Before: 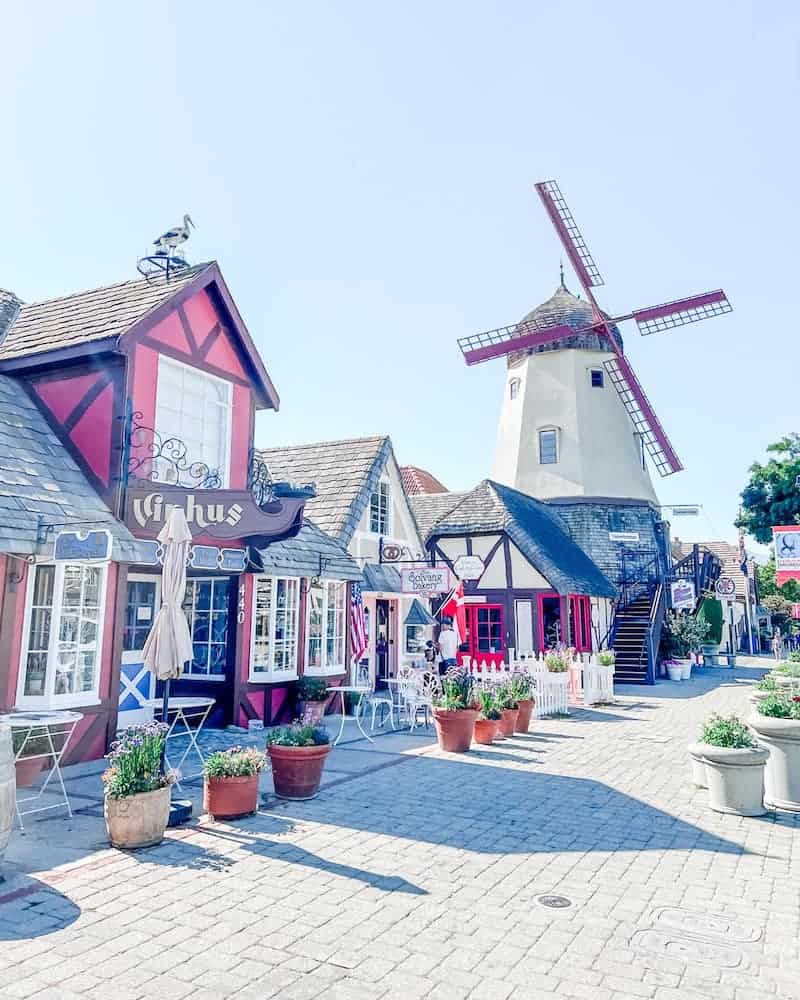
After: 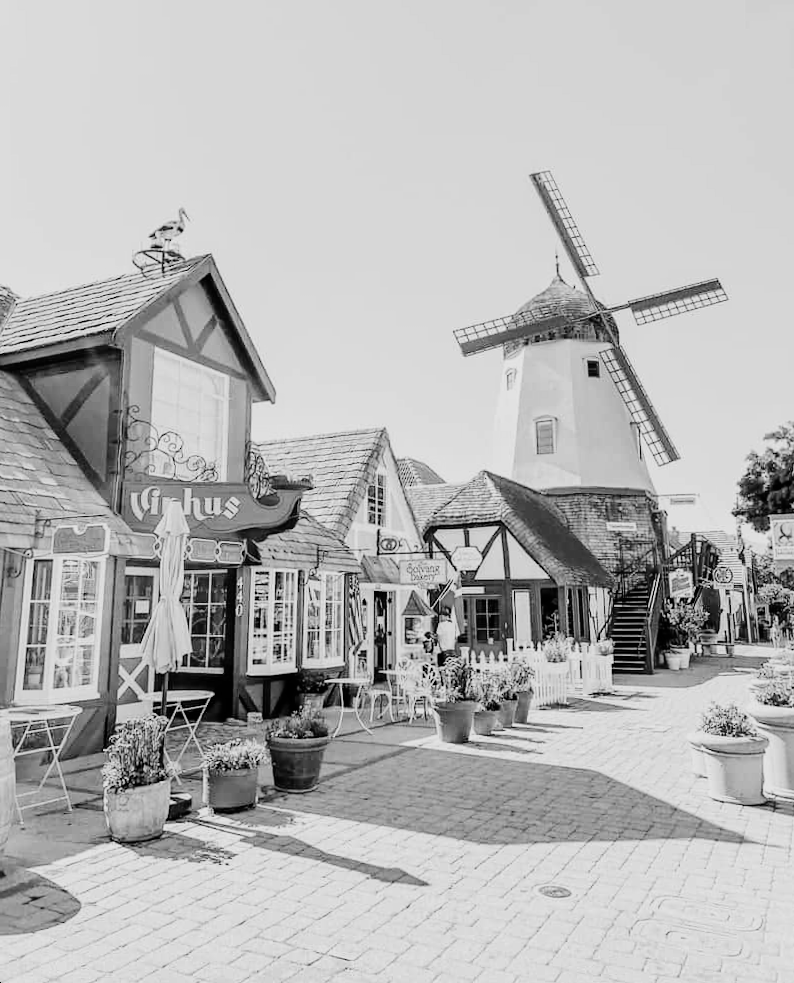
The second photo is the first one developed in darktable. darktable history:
rotate and perspective: rotation -0.45°, automatic cropping original format, crop left 0.008, crop right 0.992, crop top 0.012, crop bottom 0.988
contrast brightness saturation: saturation -1
filmic rgb: black relative exposure -5 EV, hardness 2.88, contrast 1.3, highlights saturation mix -30%
